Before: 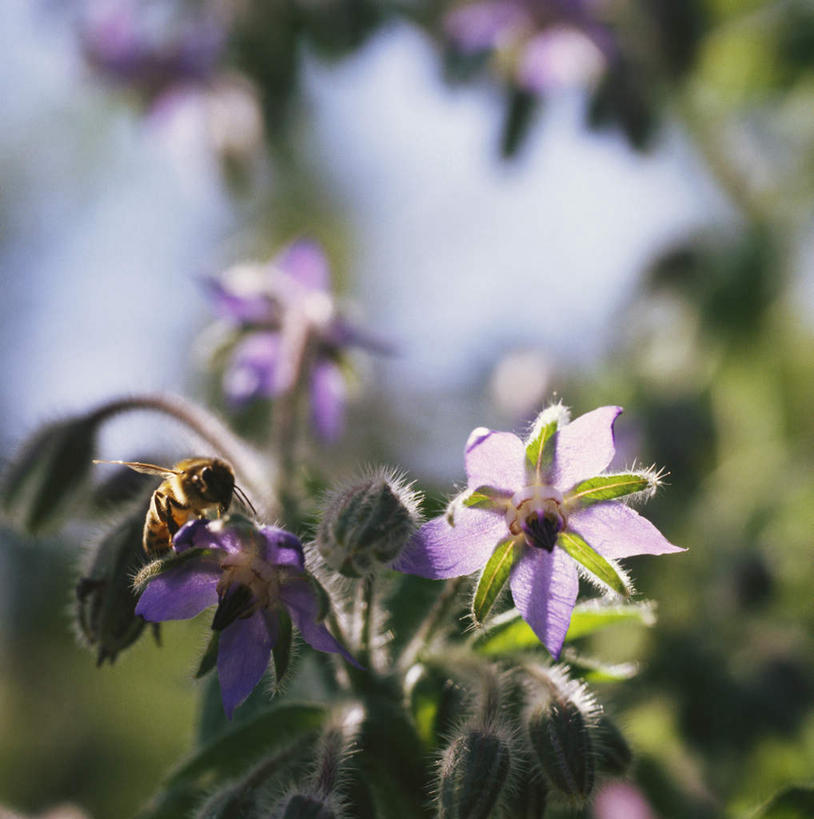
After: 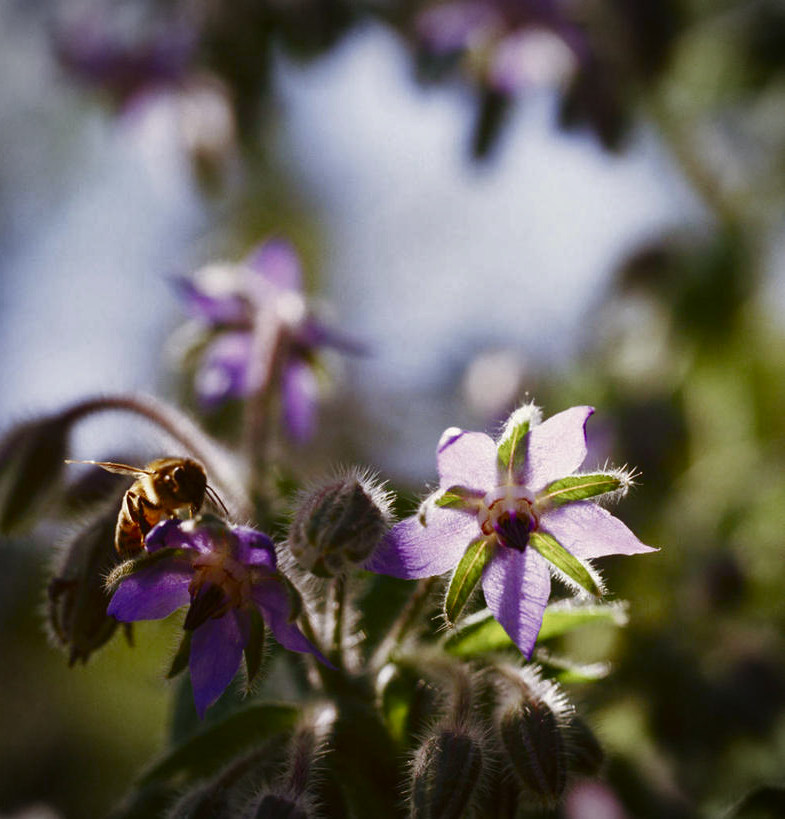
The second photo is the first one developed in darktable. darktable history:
contrast brightness saturation: contrast 0.067, brightness -0.151, saturation 0.114
shadows and highlights: shadows 24.39, highlights -77.81, soften with gaussian
vignetting: fall-off start 97.21%, width/height ratio 1.185
color balance rgb: shadows lift › chroma 4.599%, shadows lift › hue 26.52°, perceptual saturation grading › global saturation 20%, perceptual saturation grading › highlights -50.238%, perceptual saturation grading › shadows 30.286%
crop and rotate: left 3.498%
color calibration: illuminant same as pipeline (D50), adaptation XYZ, x 0.345, y 0.357, temperature 5004.48 K
